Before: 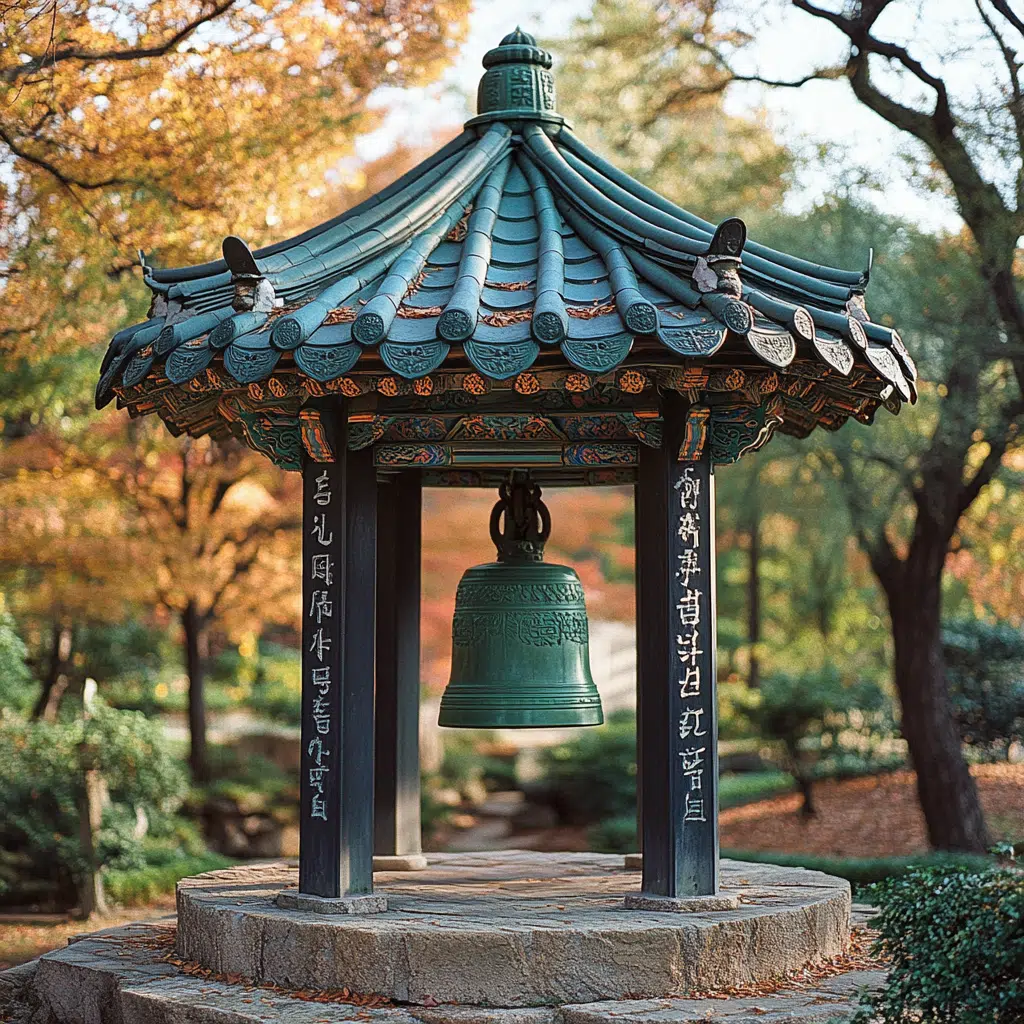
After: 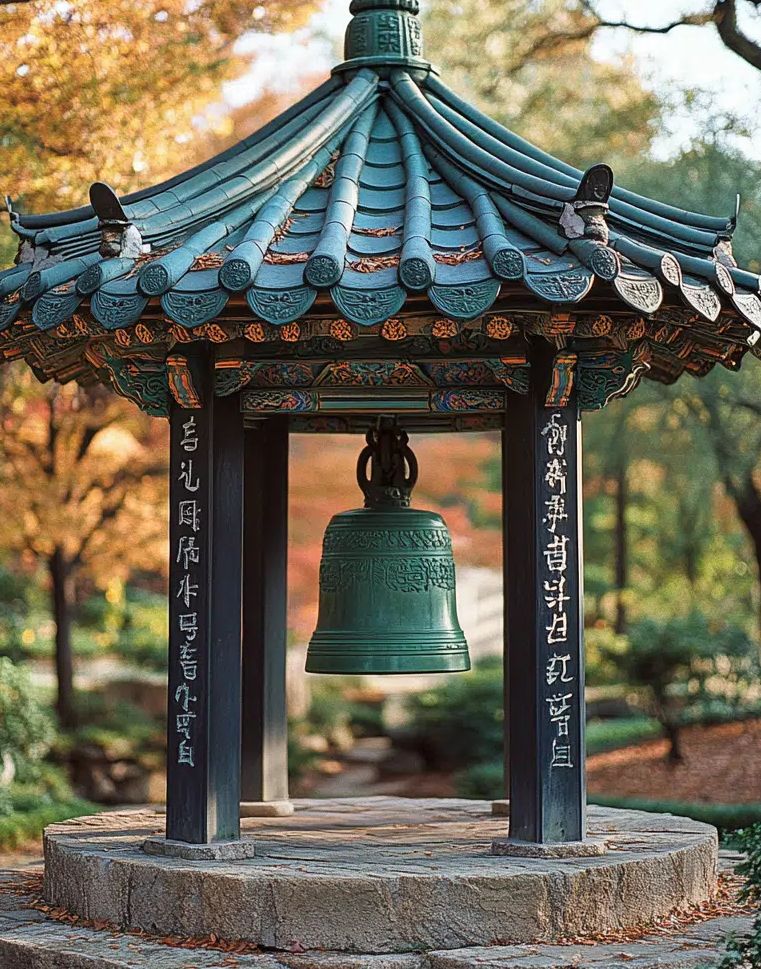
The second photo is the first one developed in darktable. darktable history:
crop and rotate: left 13.007%, top 5.312%, right 12.632%
